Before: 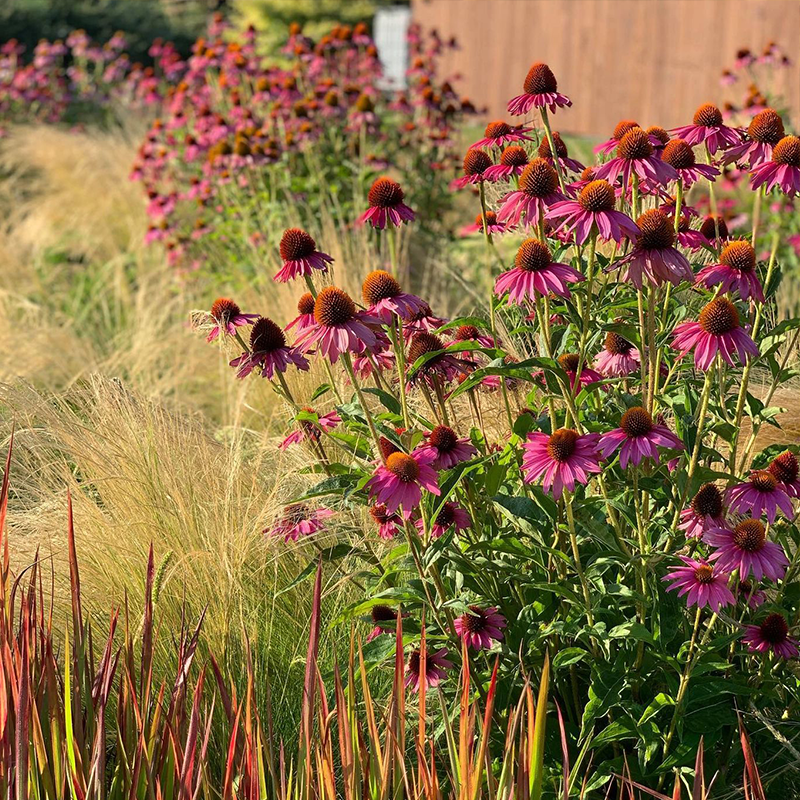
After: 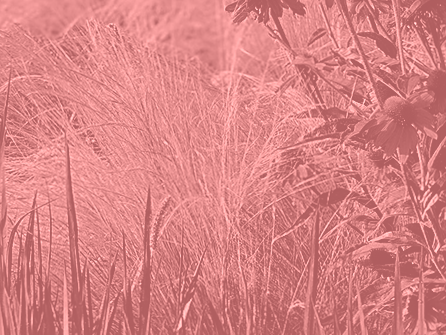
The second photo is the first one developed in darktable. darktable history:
rotate and perspective: rotation -0.45°, automatic cropping original format, crop left 0.008, crop right 0.992, crop top 0.012, crop bottom 0.988
crop: top 44.483%, right 43.593%, bottom 12.892%
tone equalizer: -8 EV 0.25 EV, -7 EV 0.417 EV, -6 EV 0.417 EV, -5 EV 0.25 EV, -3 EV -0.25 EV, -2 EV -0.417 EV, -1 EV -0.417 EV, +0 EV -0.25 EV, edges refinement/feathering 500, mask exposure compensation -1.57 EV, preserve details guided filter
base curve: curves: ch0 [(0, 0.02) (0.083, 0.036) (1, 1)], preserve colors none
exposure: black level correction 0, compensate exposure bias true, compensate highlight preservation false
sharpen: on, module defaults
colorize: saturation 51%, source mix 50.67%, lightness 50.67%
